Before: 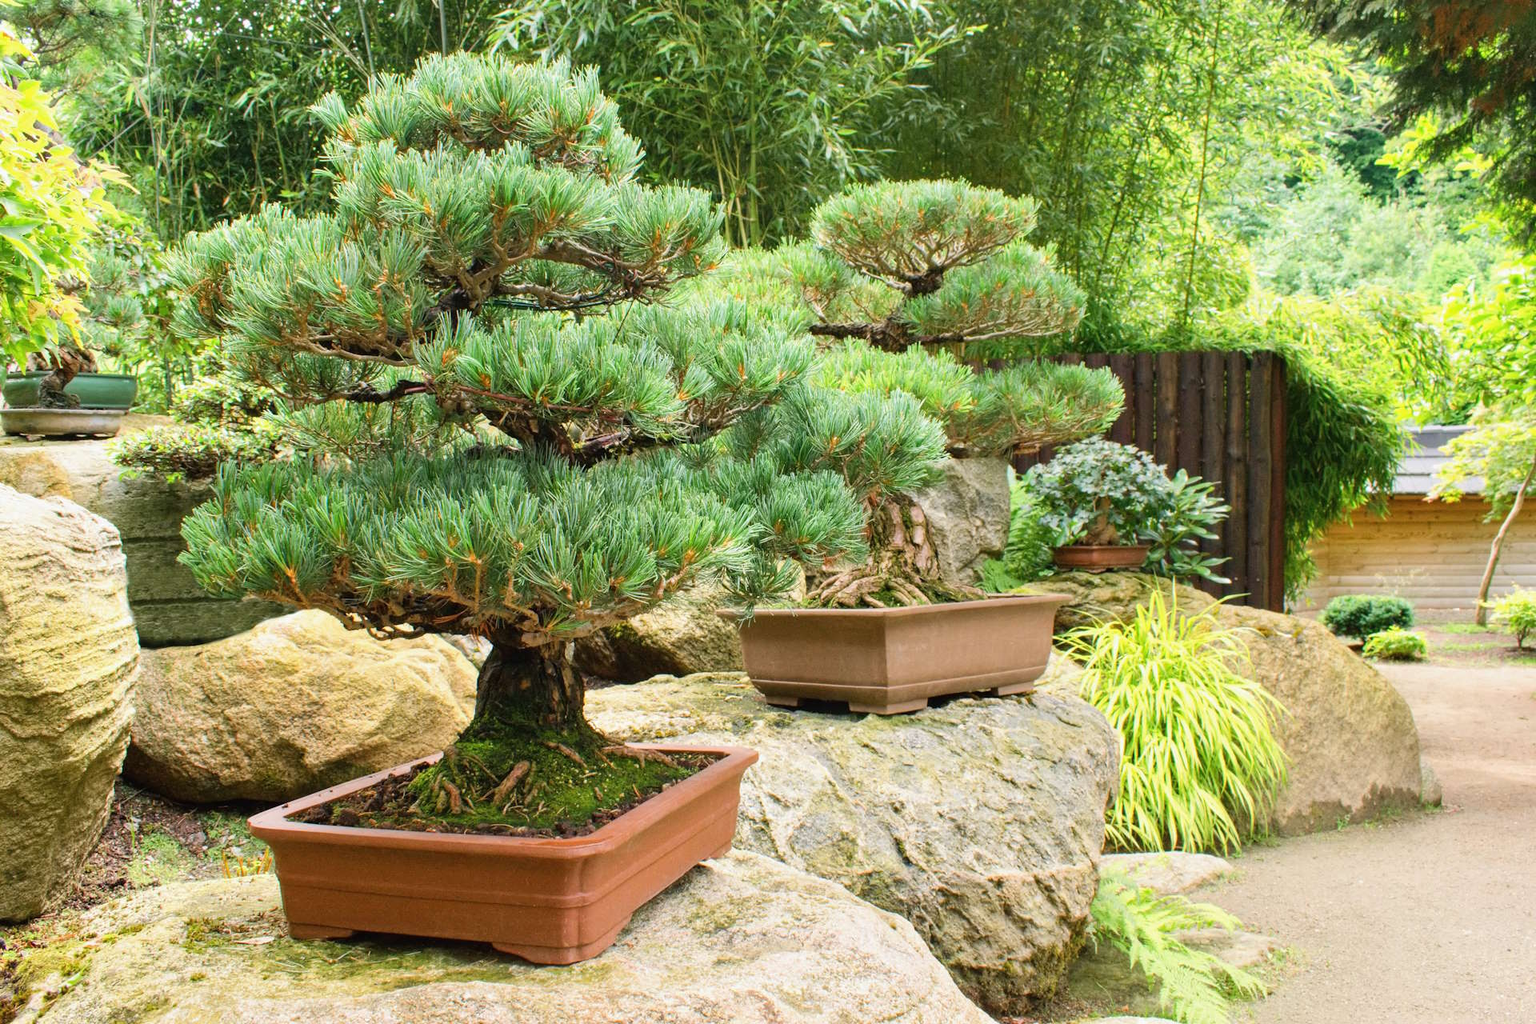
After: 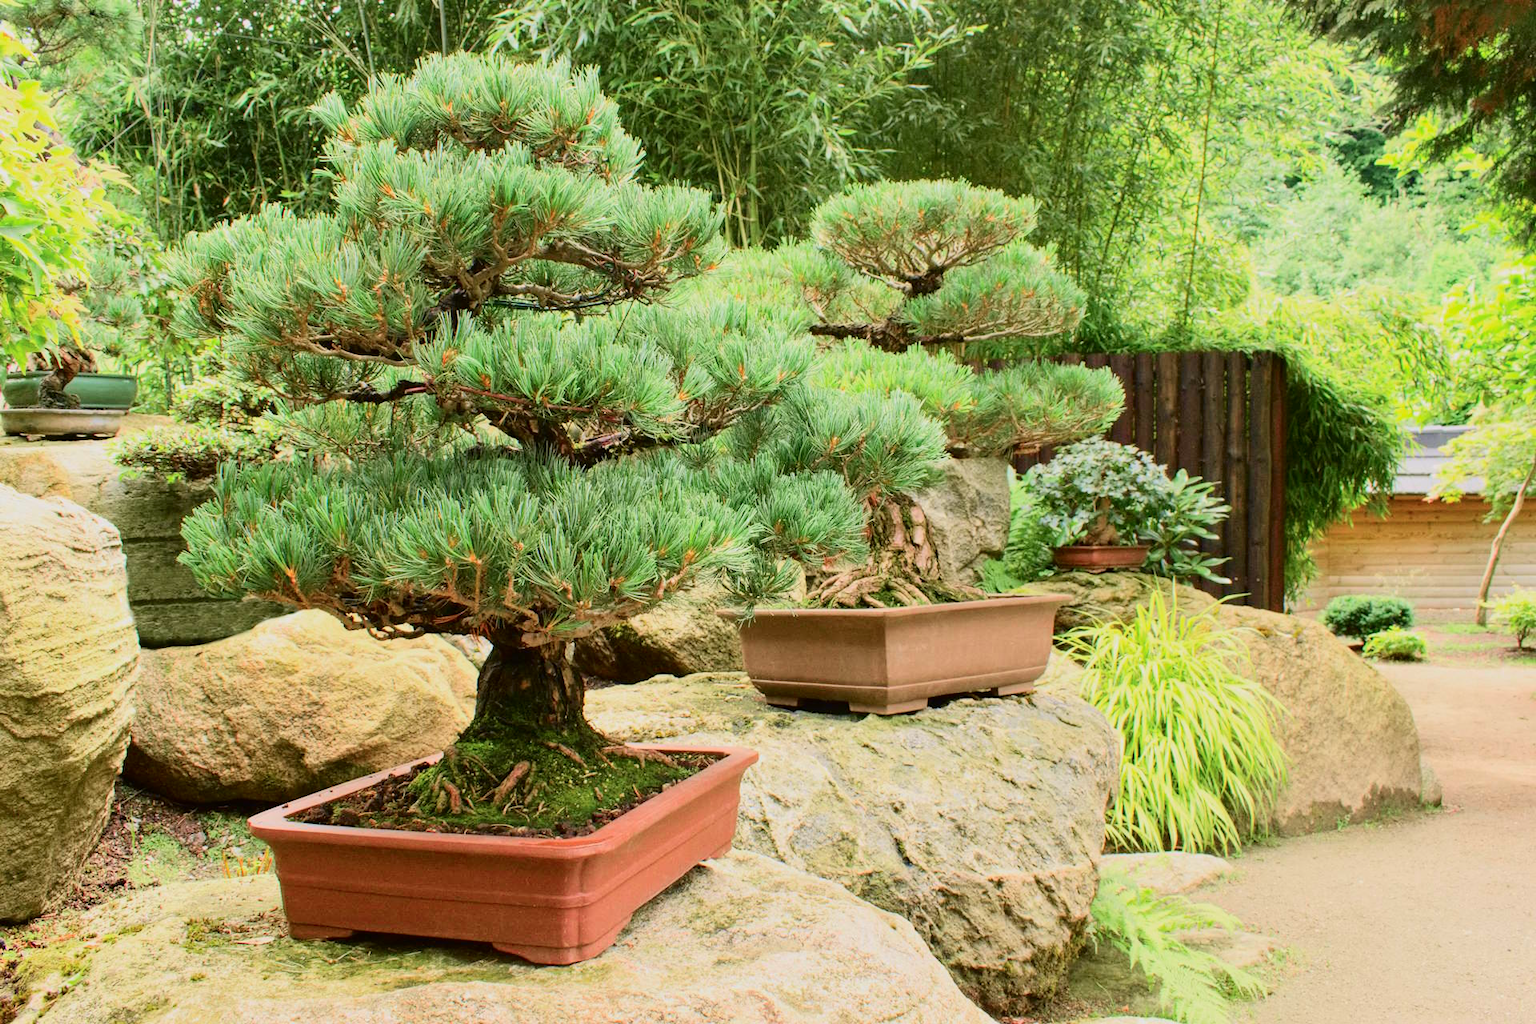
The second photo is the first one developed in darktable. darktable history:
tone curve: curves: ch0 [(0, 0) (0.091, 0.066) (0.184, 0.16) (0.491, 0.519) (0.748, 0.765) (1, 0.919)]; ch1 [(0, 0) (0.179, 0.173) (0.322, 0.32) (0.424, 0.424) (0.502, 0.504) (0.56, 0.578) (0.631, 0.675) (0.777, 0.806) (1, 1)]; ch2 [(0, 0) (0.434, 0.447) (0.483, 0.487) (0.547, 0.573) (0.676, 0.673) (1, 1)], color space Lab, independent channels, preserve colors none
